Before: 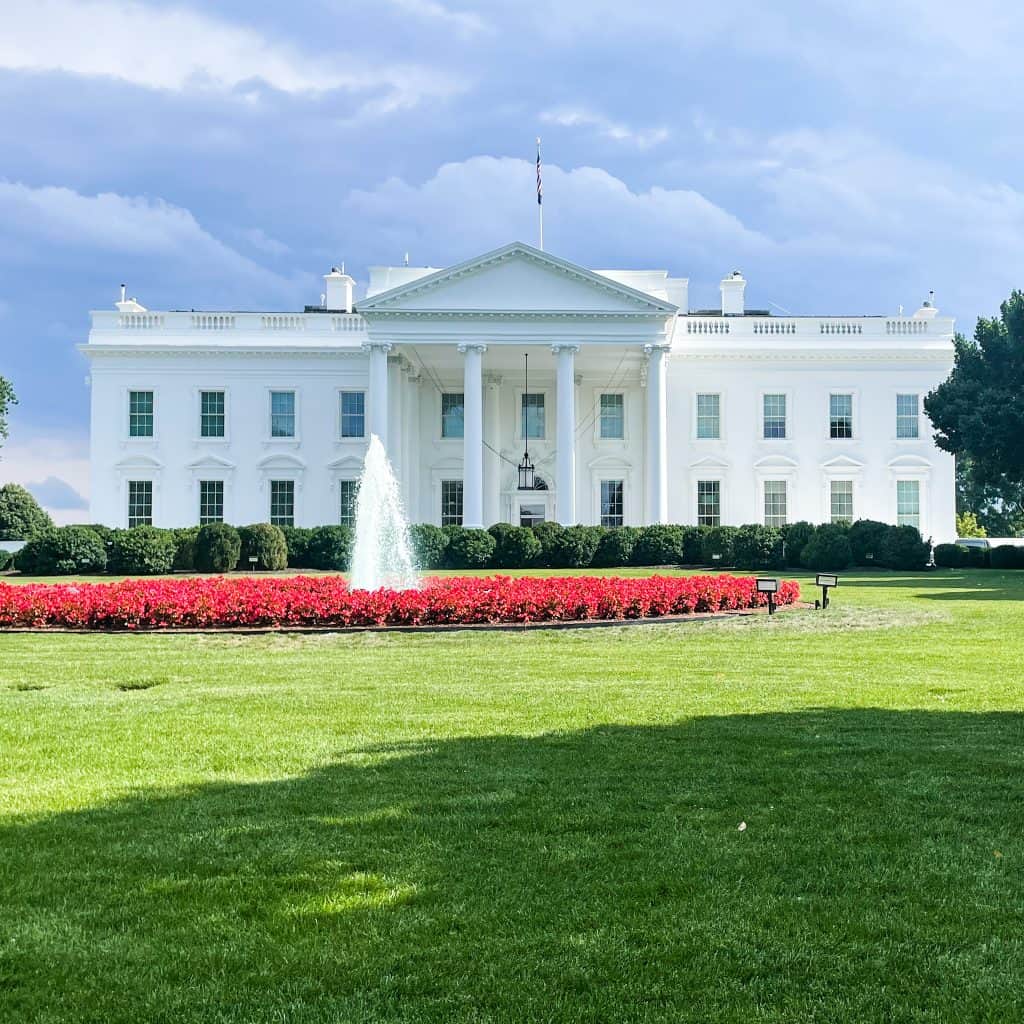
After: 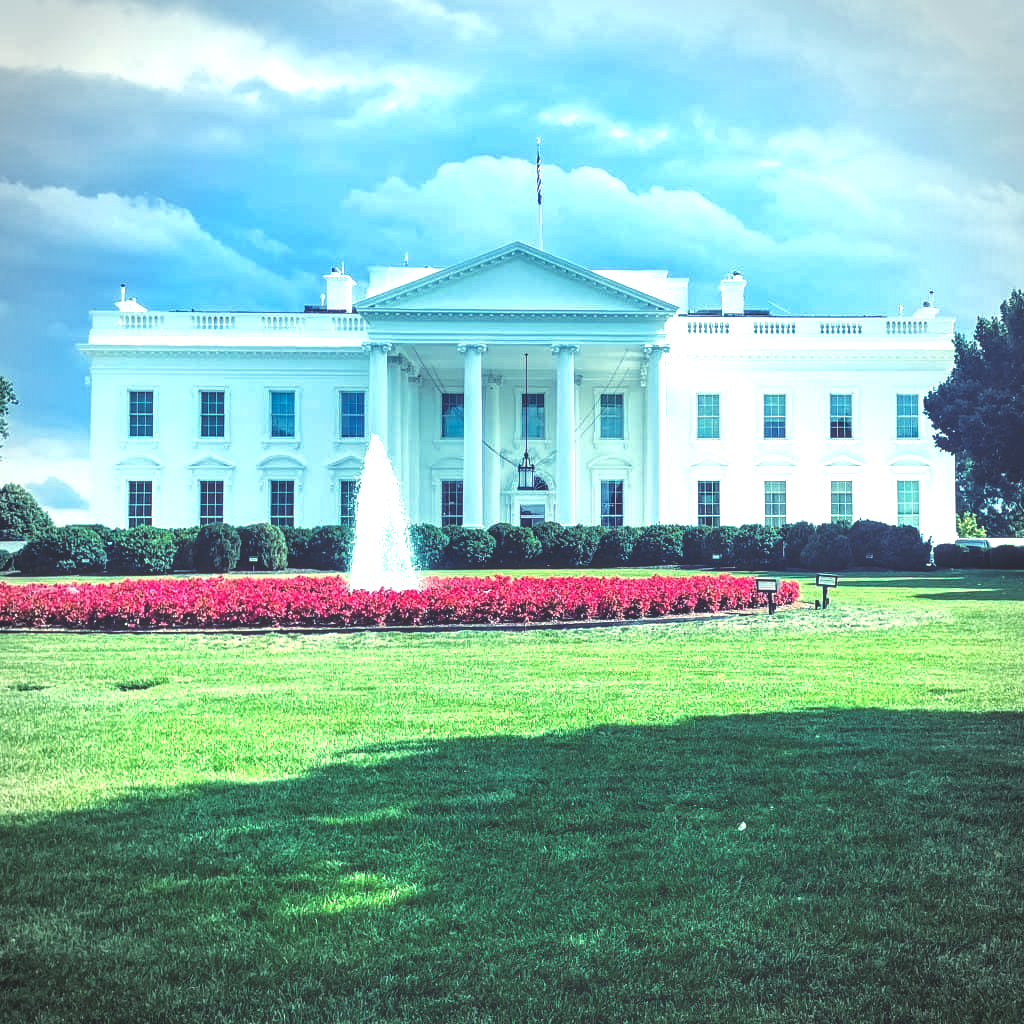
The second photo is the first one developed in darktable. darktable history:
local contrast: on, module defaults
vignetting: automatic ratio true
rgb curve: curves: ch0 [(0, 0.186) (0.314, 0.284) (0.576, 0.466) (0.805, 0.691) (0.936, 0.886)]; ch1 [(0, 0.186) (0.314, 0.284) (0.581, 0.534) (0.771, 0.746) (0.936, 0.958)]; ch2 [(0, 0.216) (0.275, 0.39) (1, 1)], mode RGB, independent channels, compensate middle gray true, preserve colors none
contrast equalizer: y [[0.5 ×6], [0.5 ×6], [0.5 ×6], [0 ×6], [0, 0, 0, 0.581, 0.011, 0]]
exposure: exposure 0.6 EV, compensate highlight preservation false
